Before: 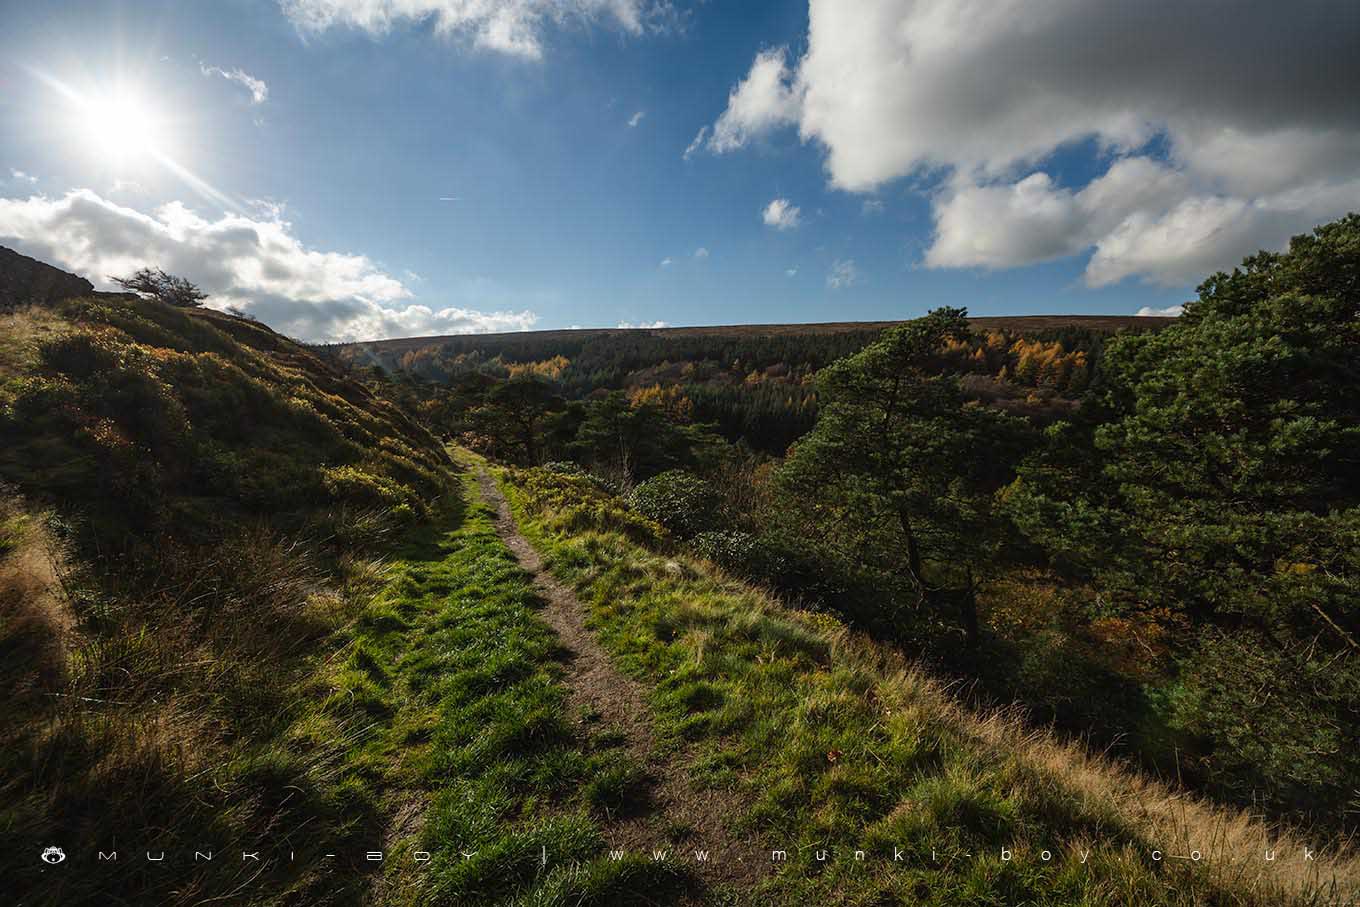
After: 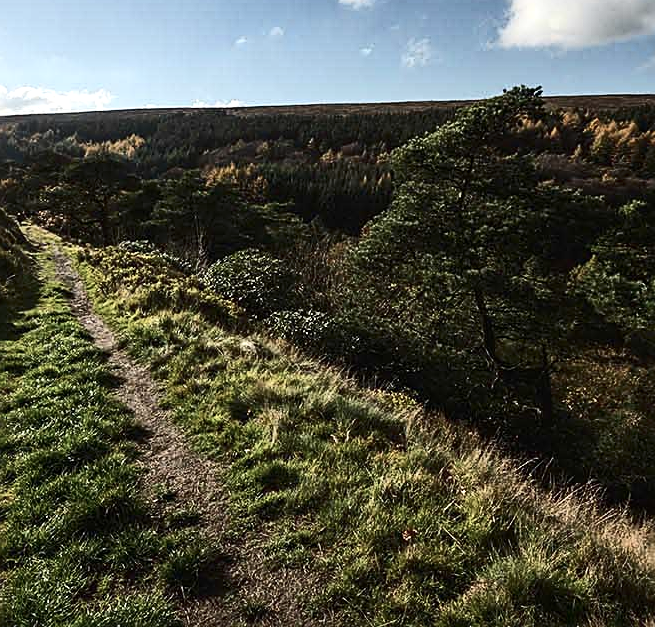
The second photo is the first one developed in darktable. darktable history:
crop: left 31.316%, top 24.407%, right 20.455%, bottom 6.413%
sharpen: on, module defaults
contrast brightness saturation: contrast 0.254, saturation -0.316
exposure: black level correction 0, exposure 0.593 EV, compensate highlight preservation false
